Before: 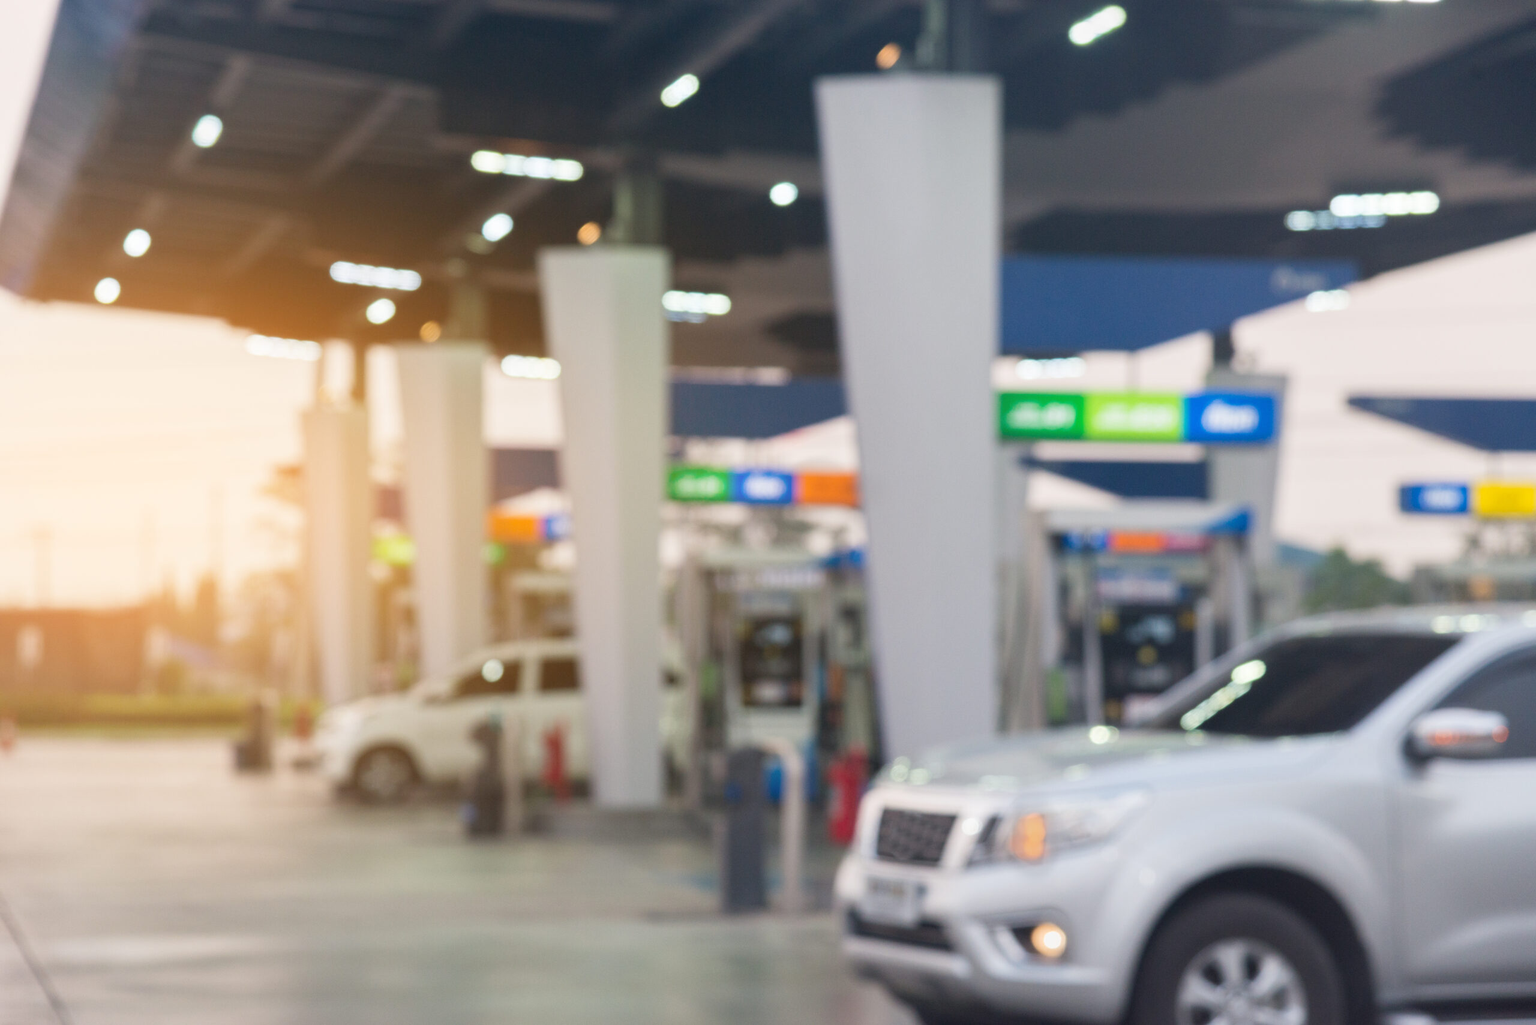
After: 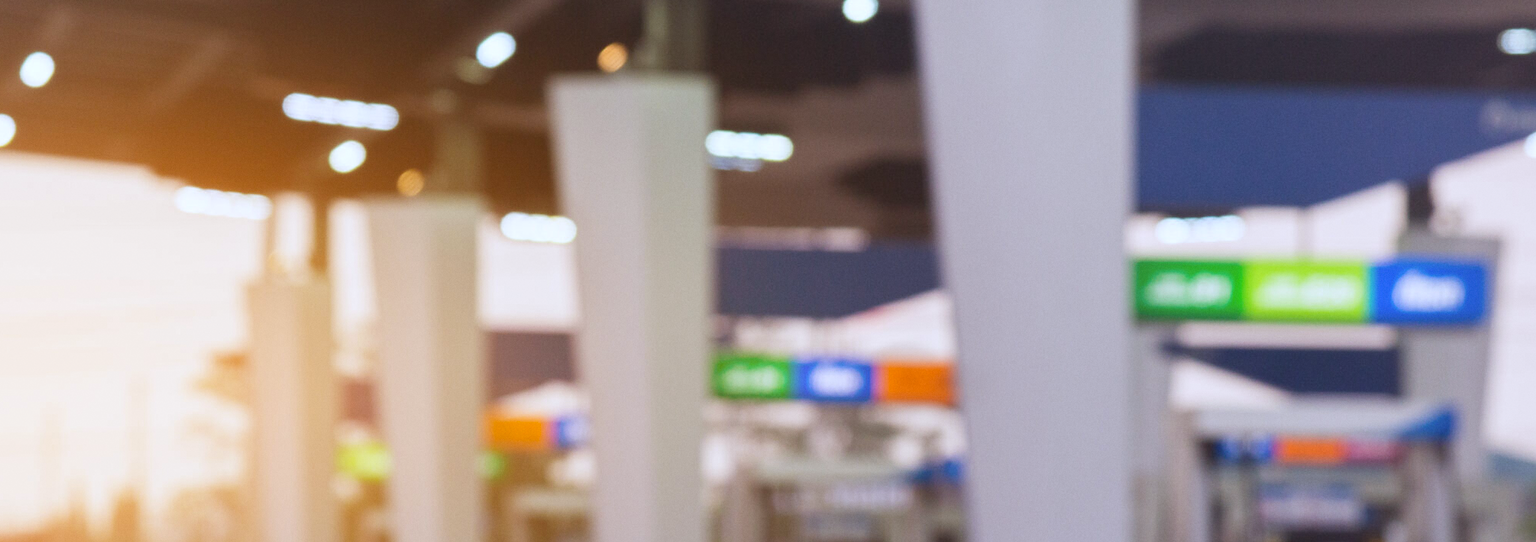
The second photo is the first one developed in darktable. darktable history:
crop: left 7.036%, top 18.398%, right 14.379%, bottom 40.043%
white balance: red 0.954, blue 1.079
rgb levels: mode RGB, independent channels, levels [[0, 0.5, 1], [0, 0.521, 1], [0, 0.536, 1]]
grain: coarseness 14.57 ISO, strength 8.8%
